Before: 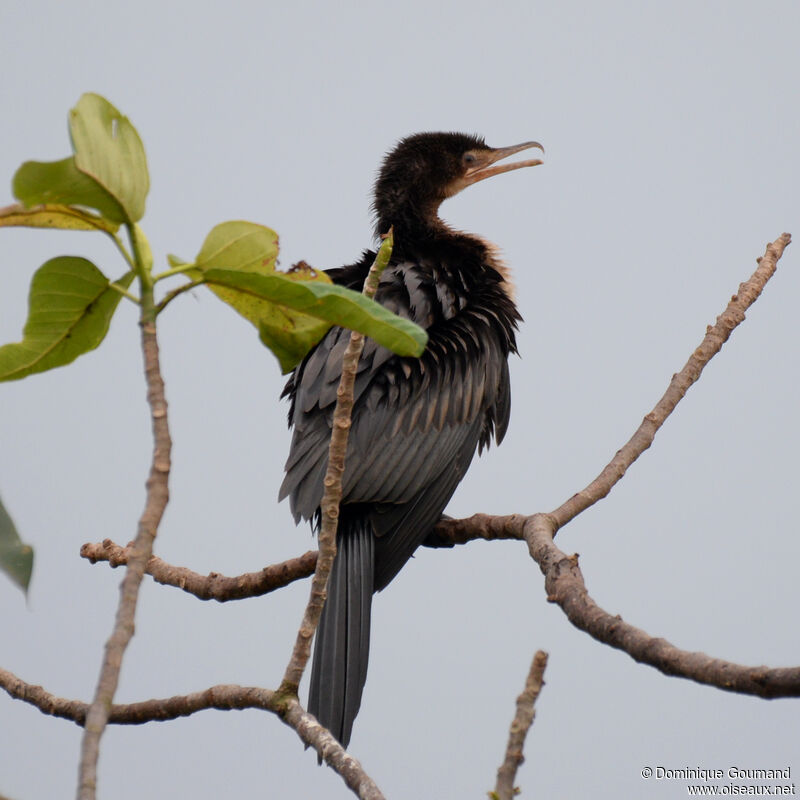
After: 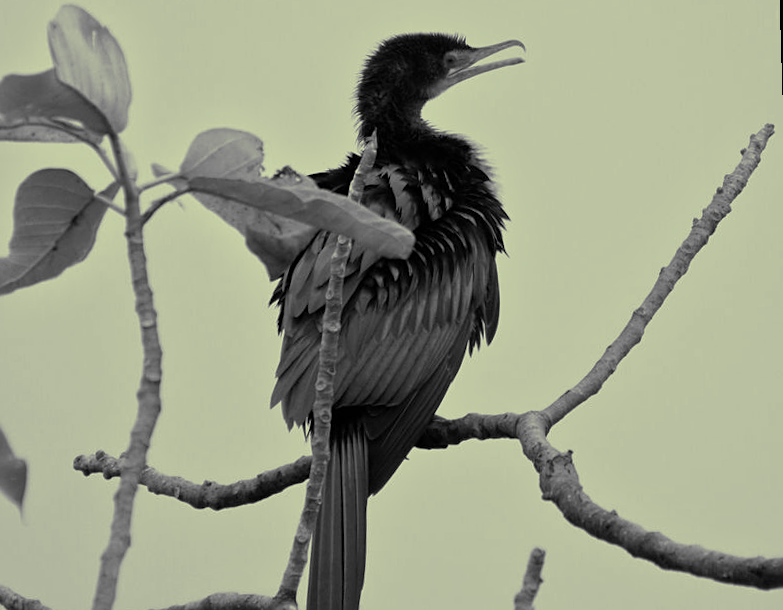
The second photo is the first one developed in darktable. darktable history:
split-toning: shadows › hue 290.82°, shadows › saturation 0.34, highlights › saturation 0.38, balance 0, compress 50%
rotate and perspective: rotation -1.77°, lens shift (horizontal) 0.004, automatic cropping off
monochrome: a -71.75, b 75.82
crop and rotate: left 2.991%, top 13.302%, right 1.981%, bottom 12.636%
sharpen: amount 0.2
color correction: highlights a* 10.21, highlights b* 9.79, shadows a* 8.61, shadows b* 7.88, saturation 0.8
white balance: red 0.98, blue 1.61
